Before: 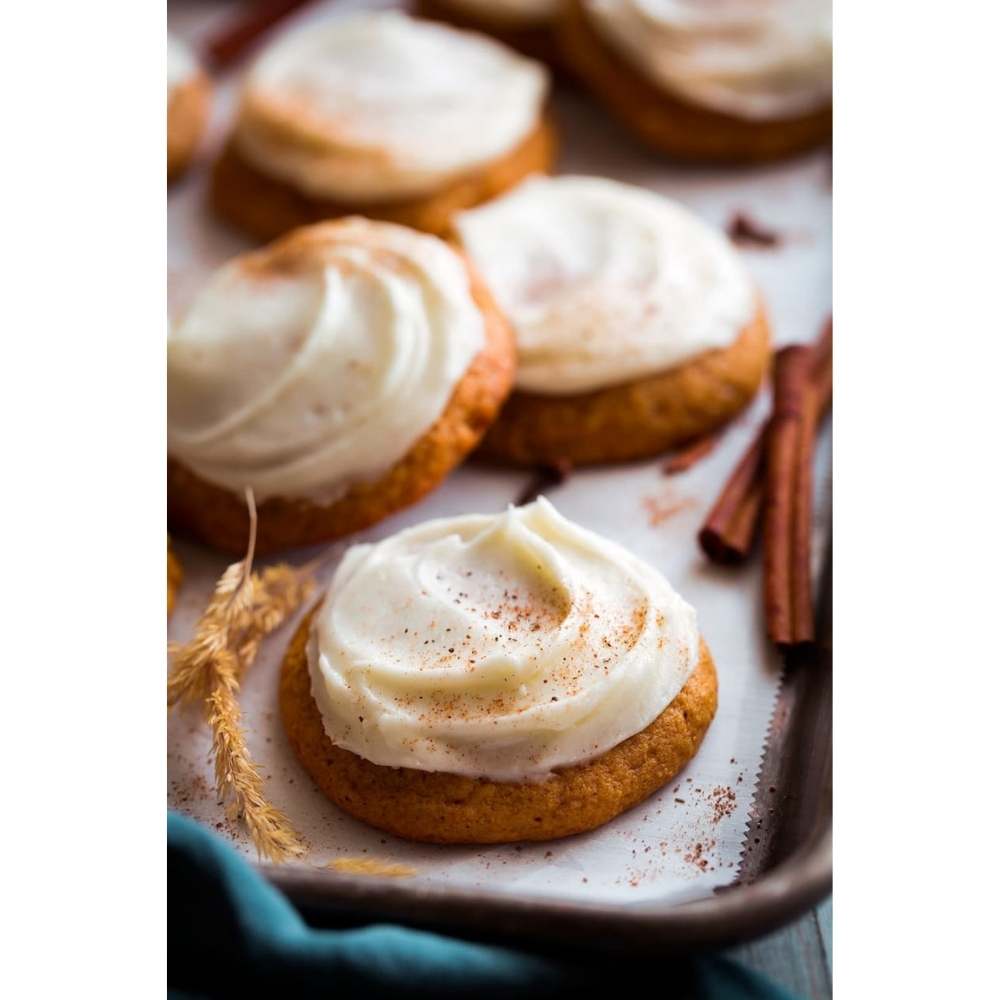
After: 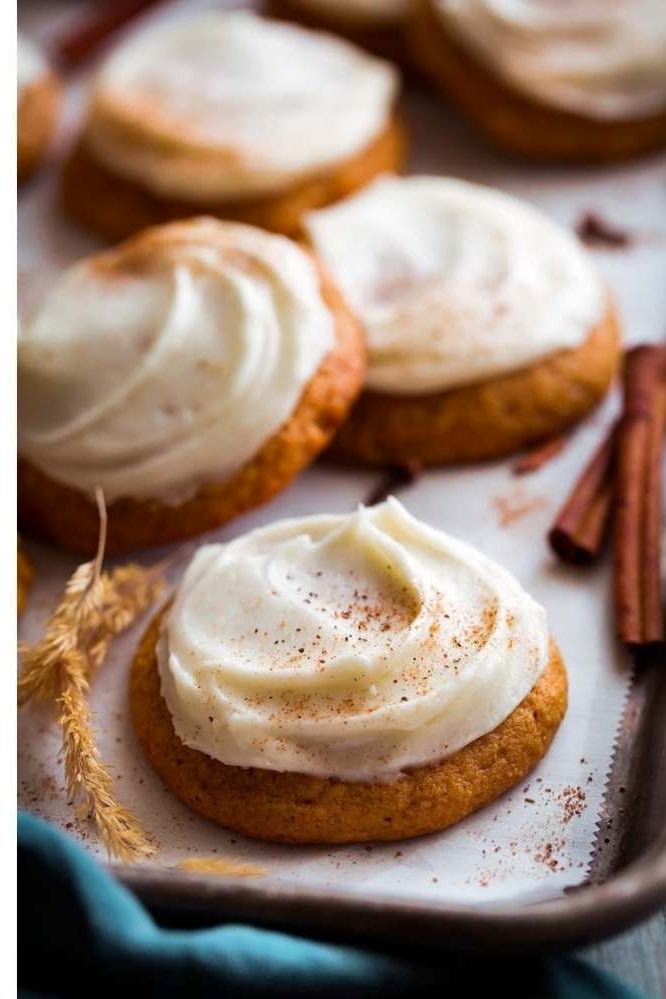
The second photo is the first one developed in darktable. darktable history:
crop and rotate: left 15.055%, right 18.278%
shadows and highlights: soften with gaussian
